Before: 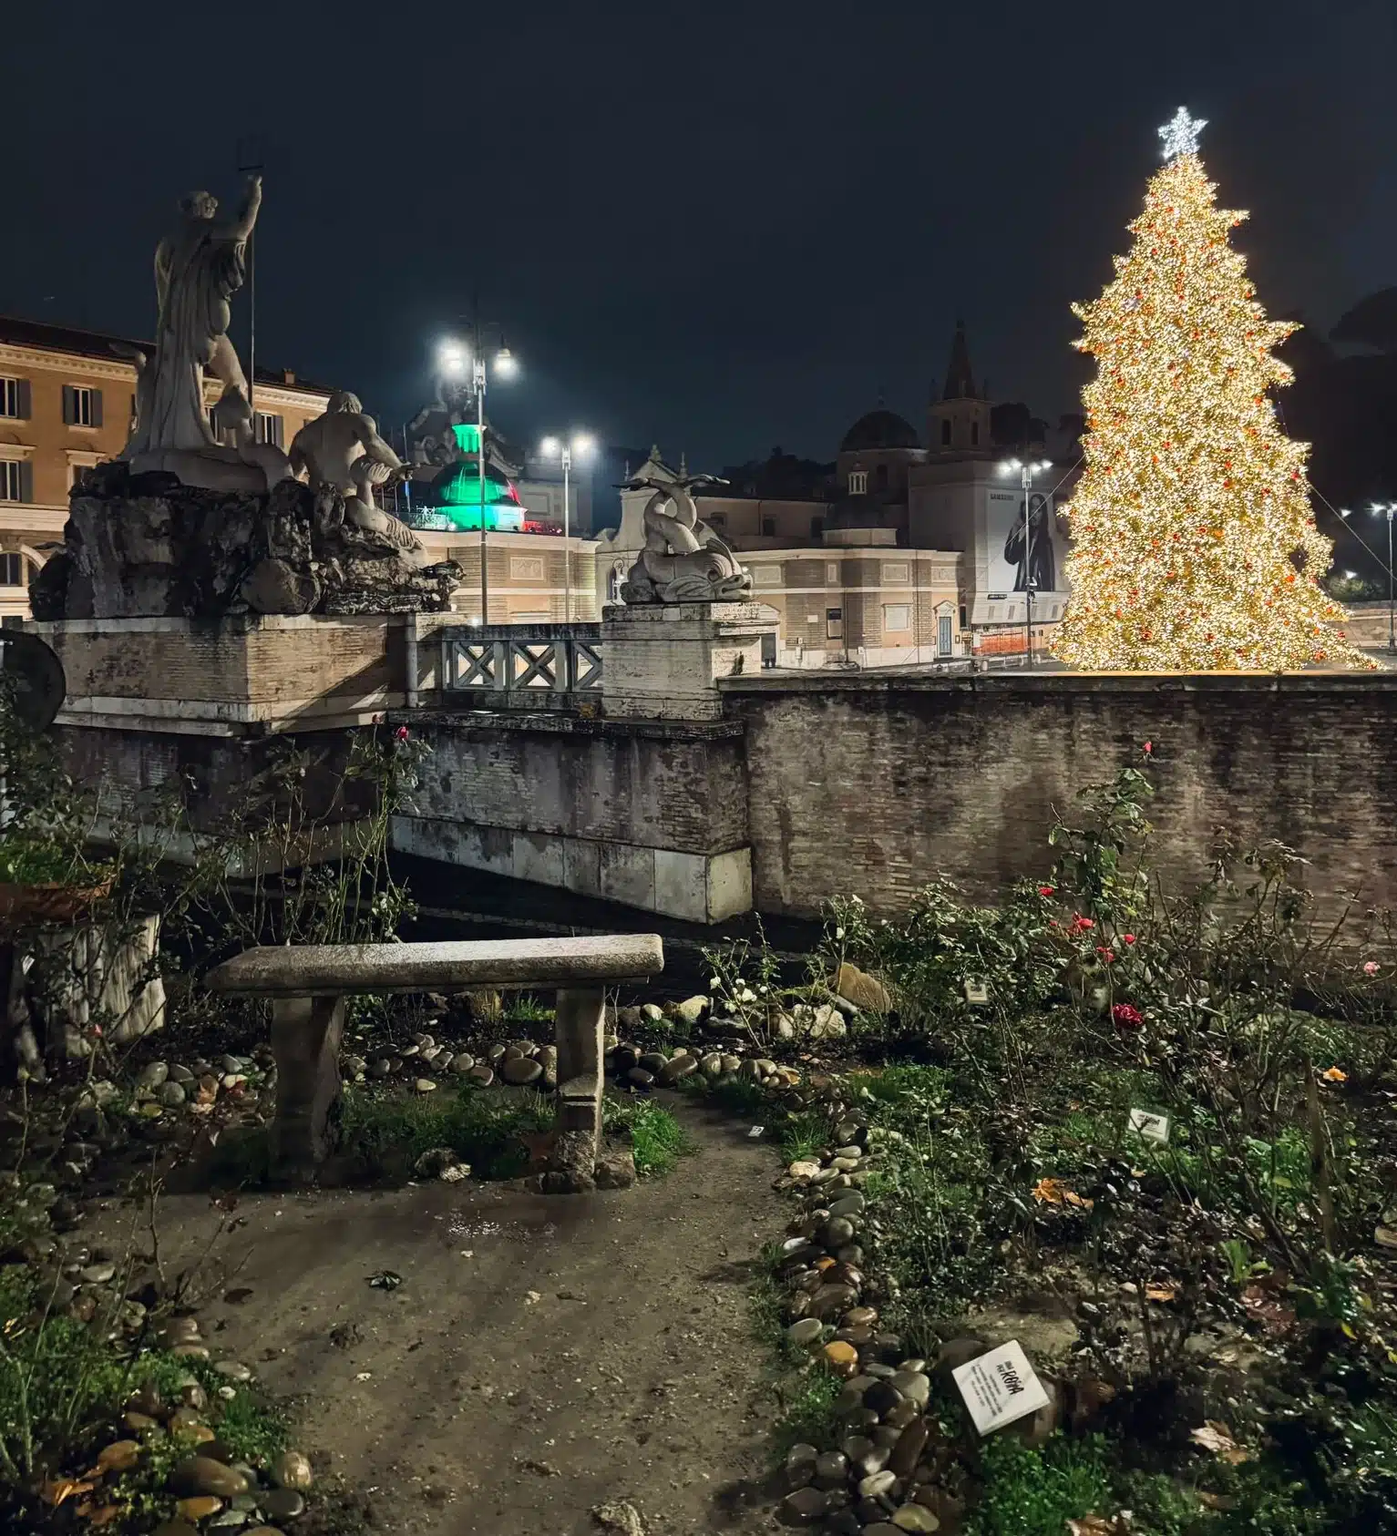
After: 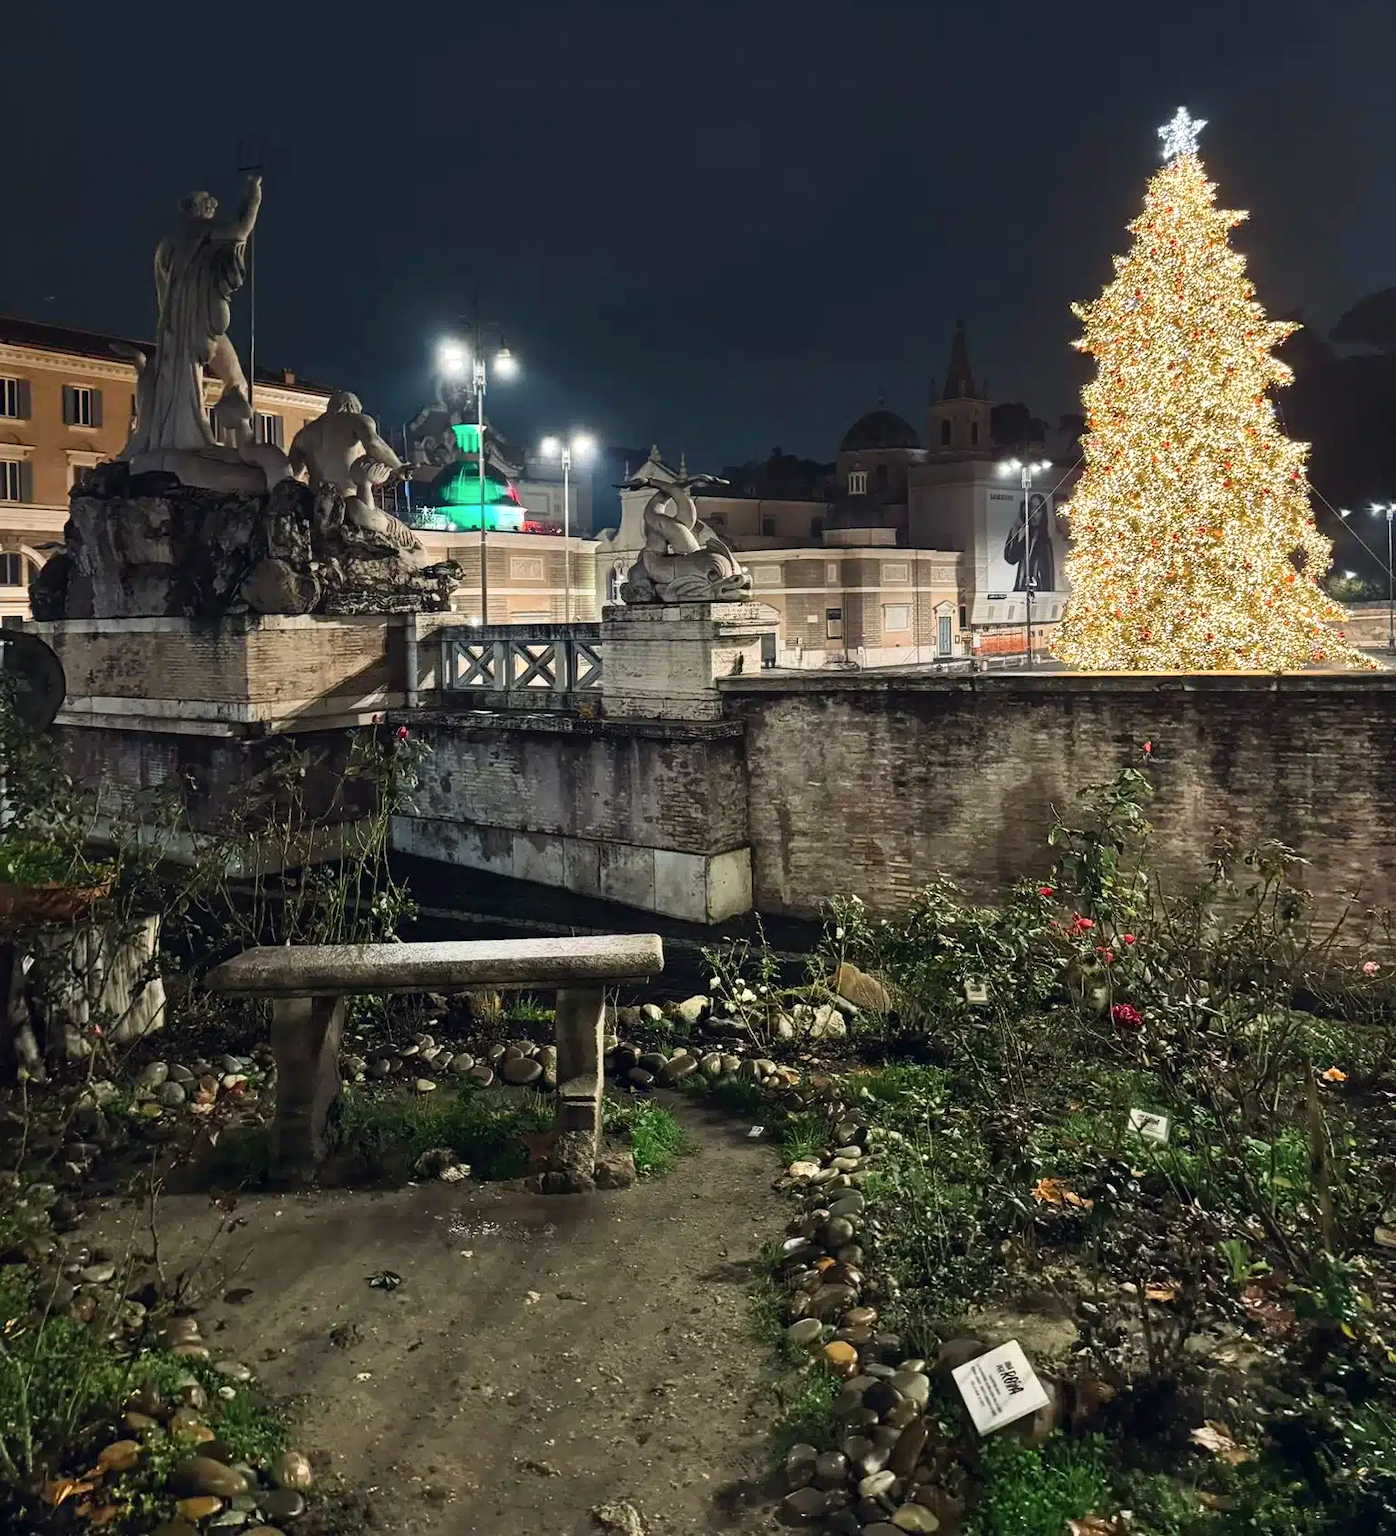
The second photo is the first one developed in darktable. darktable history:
exposure: exposure 0.223 EV, compensate highlight preservation false
color balance rgb: linear chroma grading › shadows -2.343%, linear chroma grading › highlights -13.887%, linear chroma grading › global chroma -9.542%, linear chroma grading › mid-tones -9.893%, perceptual saturation grading › global saturation 14.798%, global vibrance 20%
